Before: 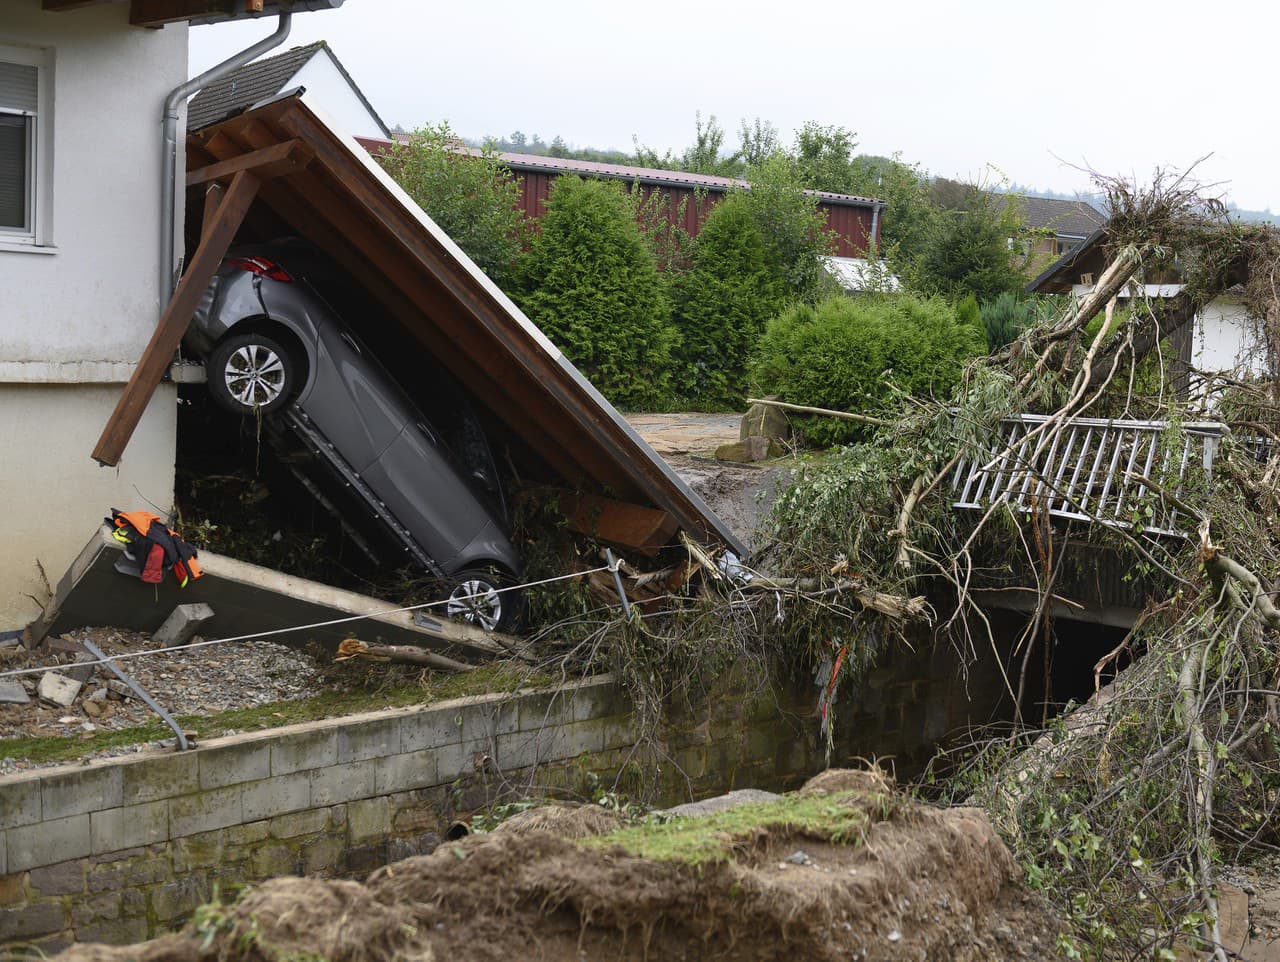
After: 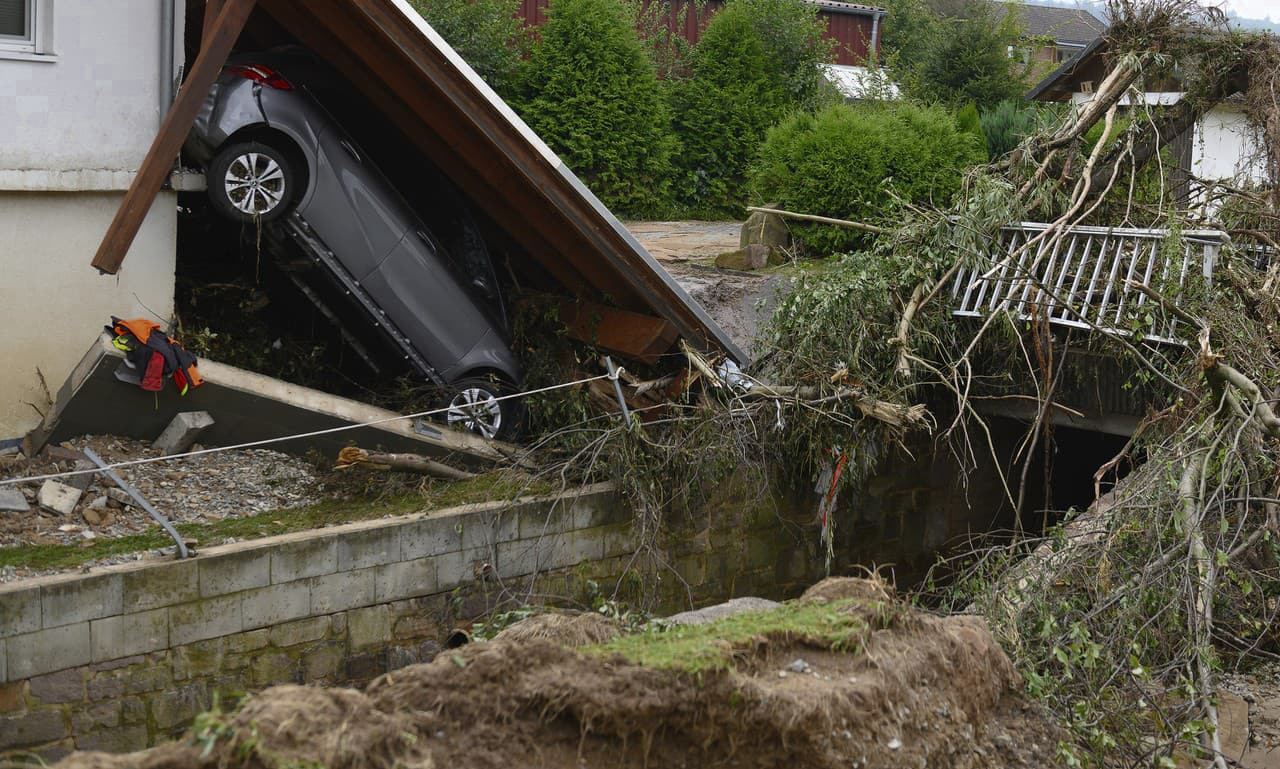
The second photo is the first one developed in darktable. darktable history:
color zones: curves: ch0 [(0.27, 0.396) (0.563, 0.504) (0.75, 0.5) (0.787, 0.307)]
crop and rotate: top 19.998%
